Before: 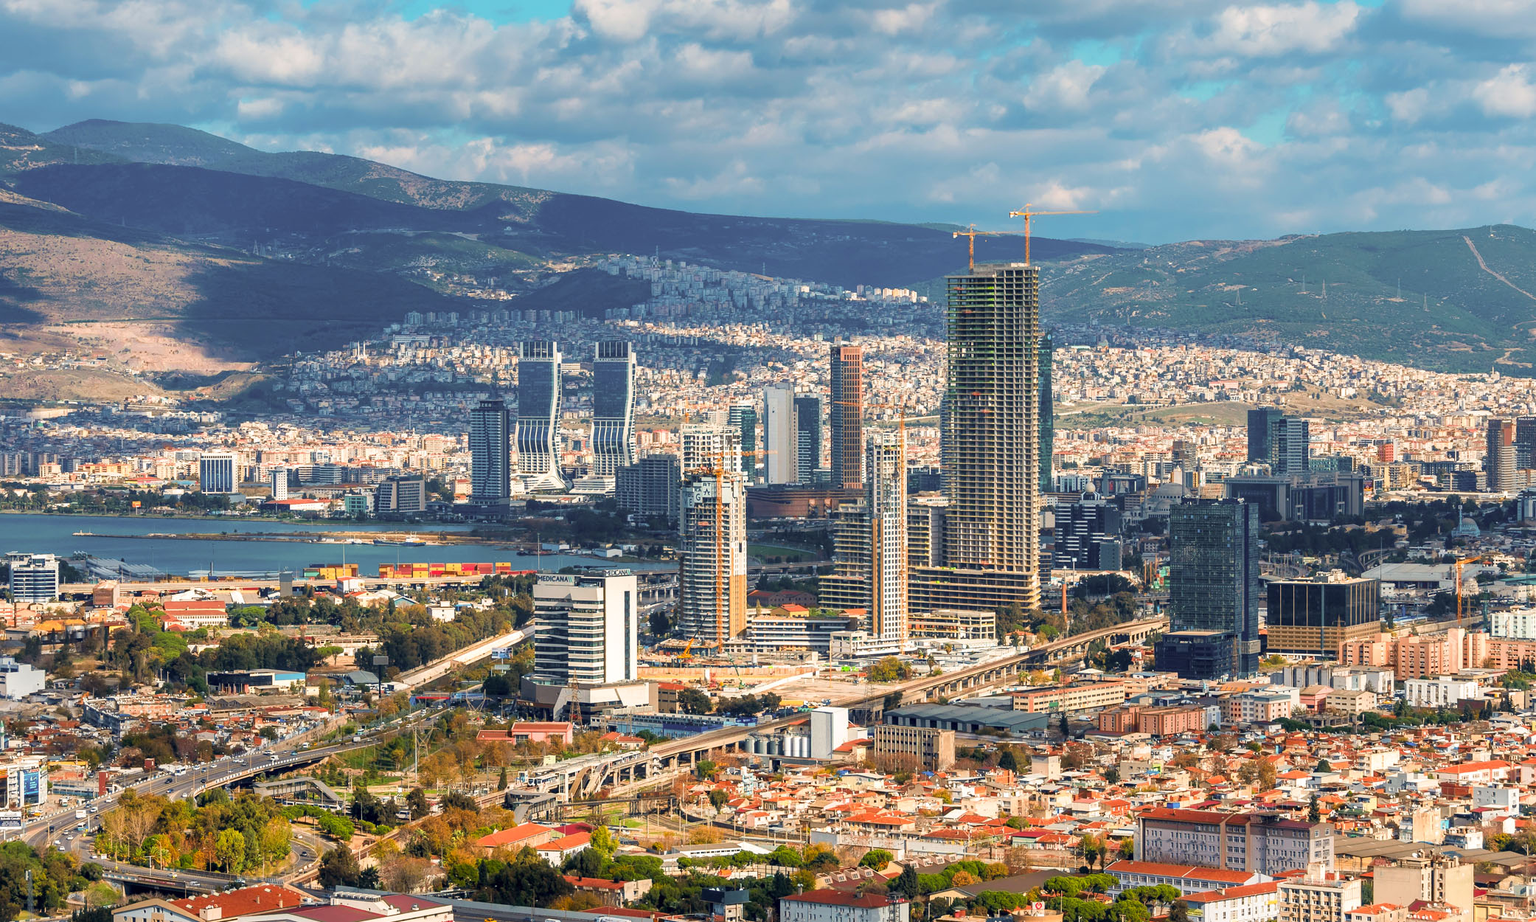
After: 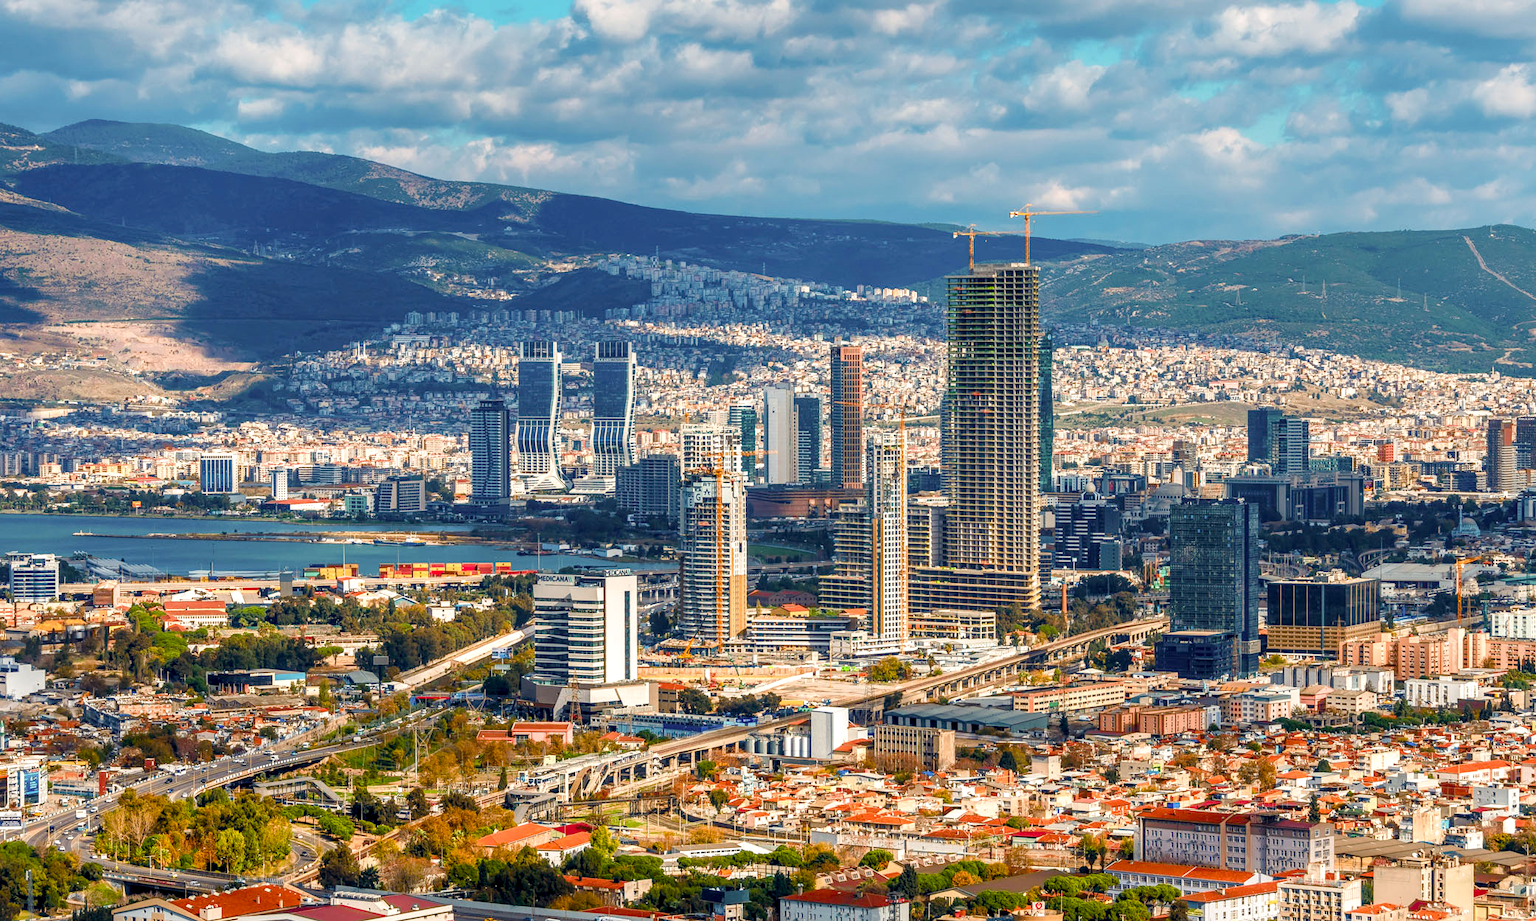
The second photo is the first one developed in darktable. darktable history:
local contrast: detail 130%
color balance rgb: perceptual saturation grading › global saturation 20%, perceptual saturation grading › highlights -25%, perceptual saturation grading › shadows 50%
